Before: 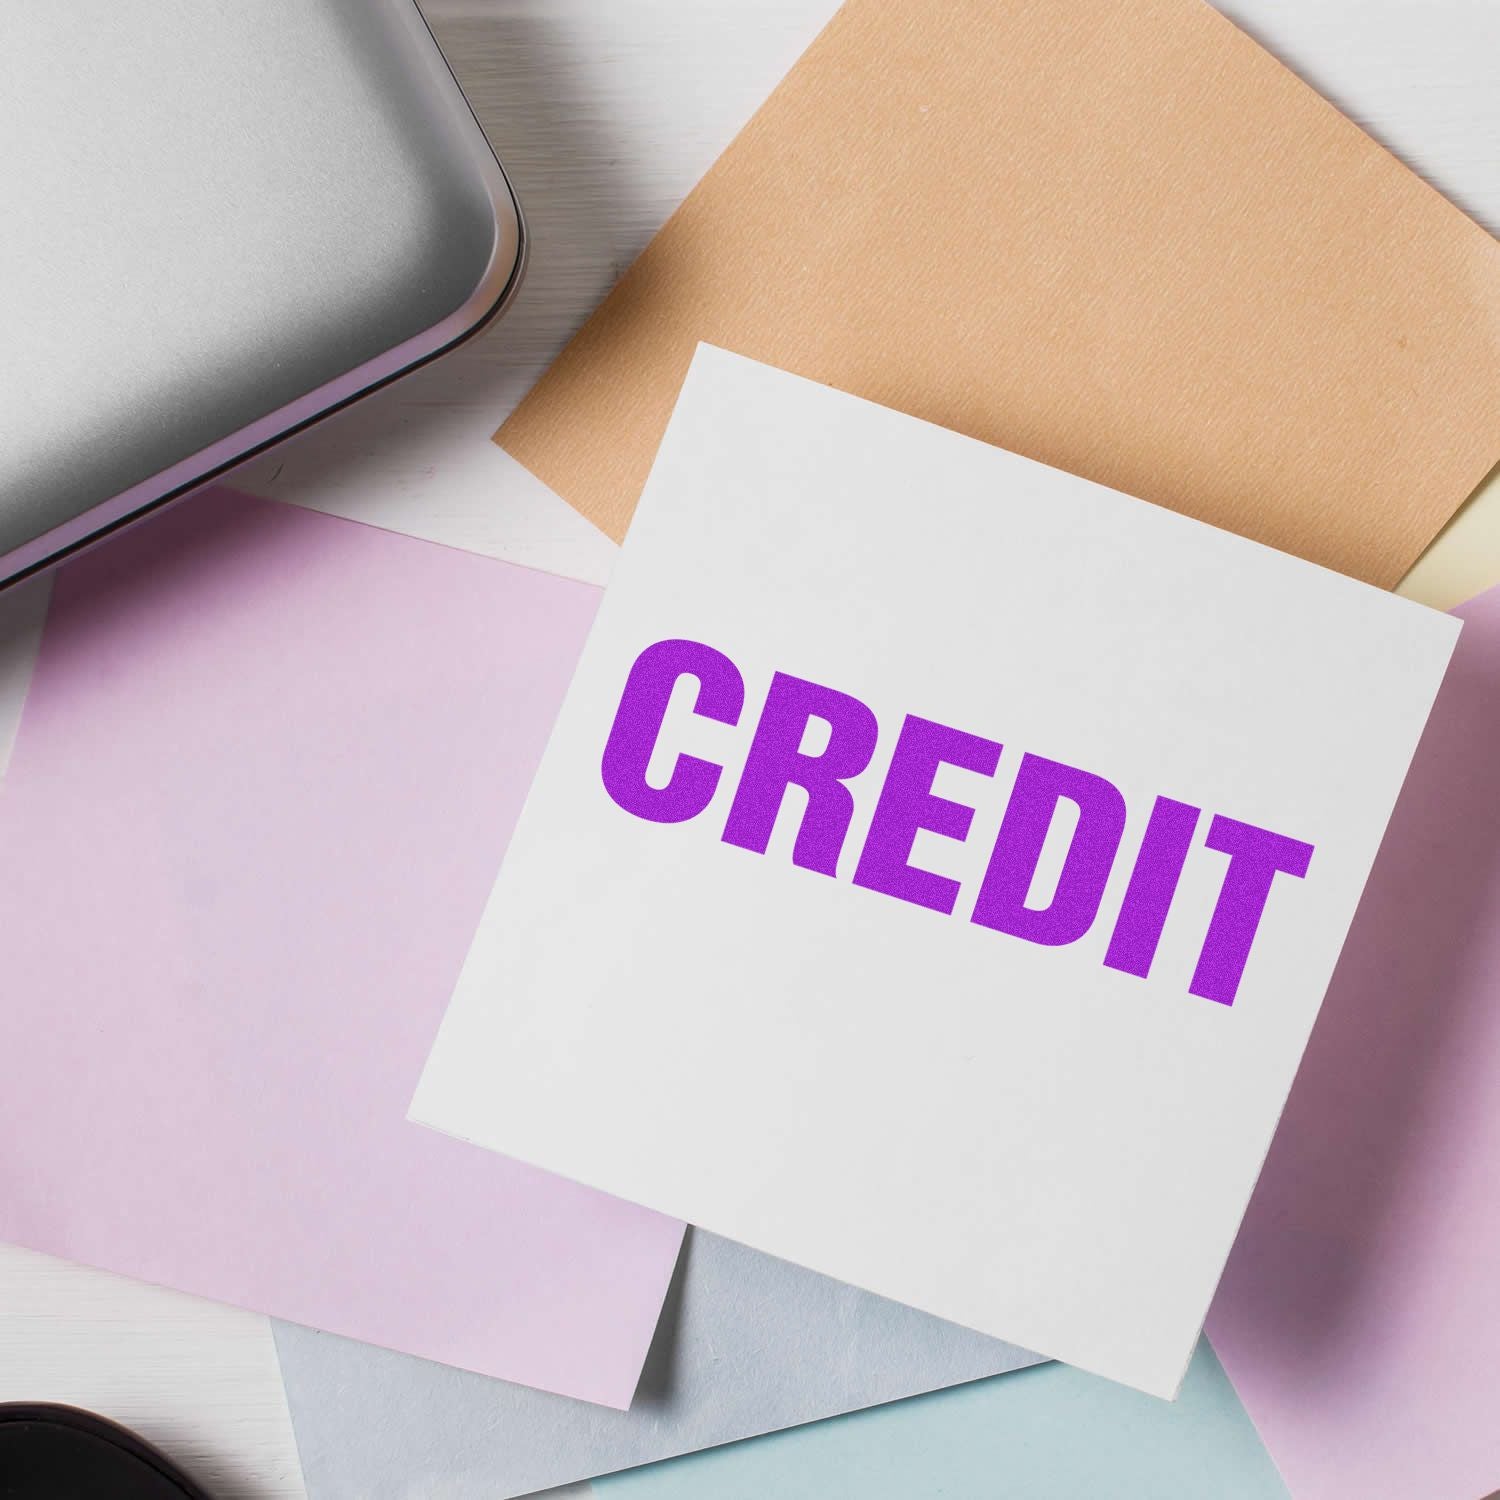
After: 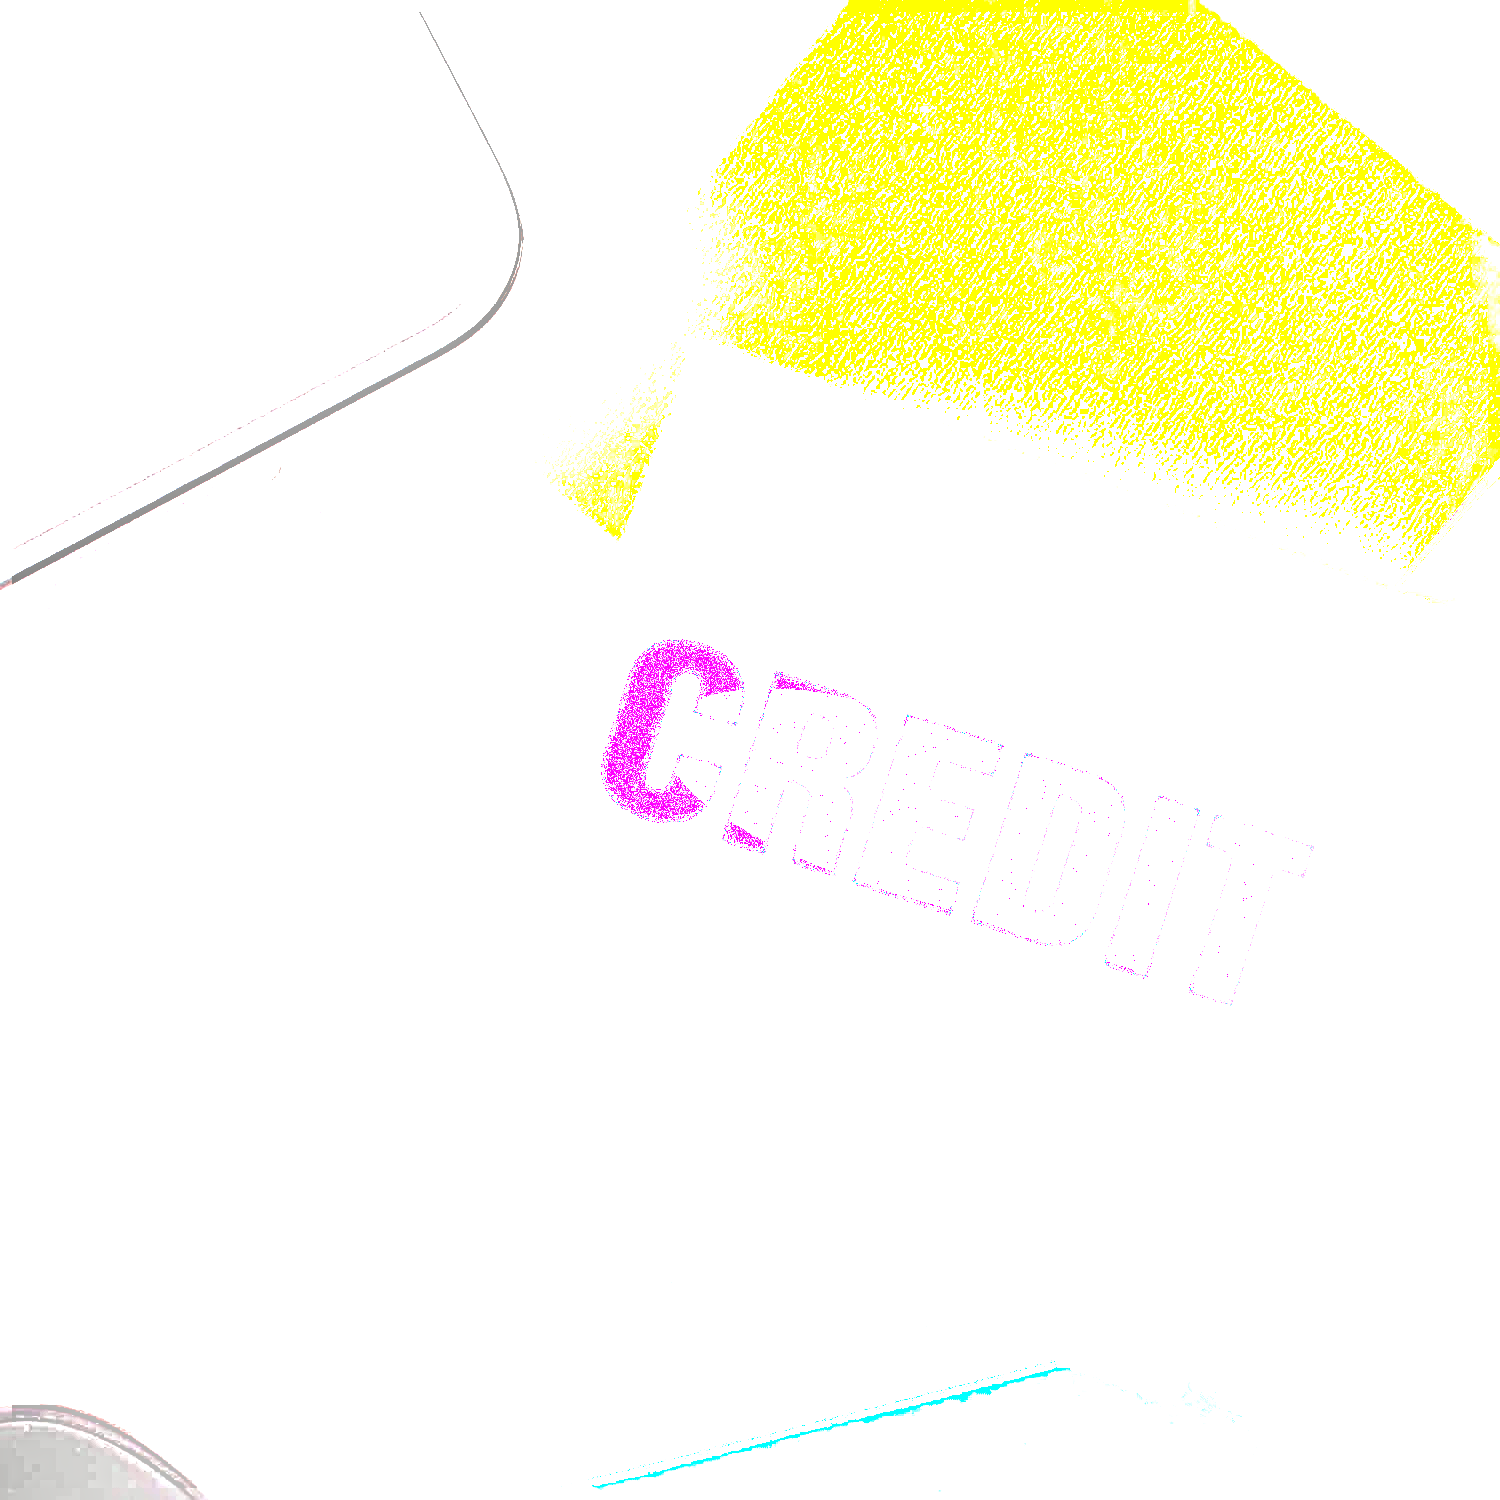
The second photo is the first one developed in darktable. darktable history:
exposure: exposure 1.15 EV, compensate highlight preservation false
shadows and highlights: shadows -21.3, highlights 100, soften with gaussian
contrast brightness saturation: brightness 0.15
base curve: curves: ch0 [(0, 0) (0.989, 0.992)], preserve colors none
tone equalizer: on, module defaults
local contrast: detail 110%
sharpen: radius 6.3, amount 1.8, threshold 0
tone curve: curves: ch0 [(0, 0) (0.068, 0.012) (0.183, 0.089) (0.341, 0.283) (0.547, 0.532) (0.828, 0.815) (1, 0.983)]; ch1 [(0, 0) (0.23, 0.166) (0.34, 0.308) (0.371, 0.337) (0.429, 0.411) (0.477, 0.462) (0.499, 0.498) (0.529, 0.537) (0.559, 0.582) (0.743, 0.798) (1, 1)]; ch2 [(0, 0) (0.431, 0.414) (0.498, 0.503) (0.524, 0.528) (0.568, 0.546) (0.6, 0.597) (0.634, 0.645) (0.728, 0.742) (1, 1)], color space Lab, independent channels, preserve colors none
